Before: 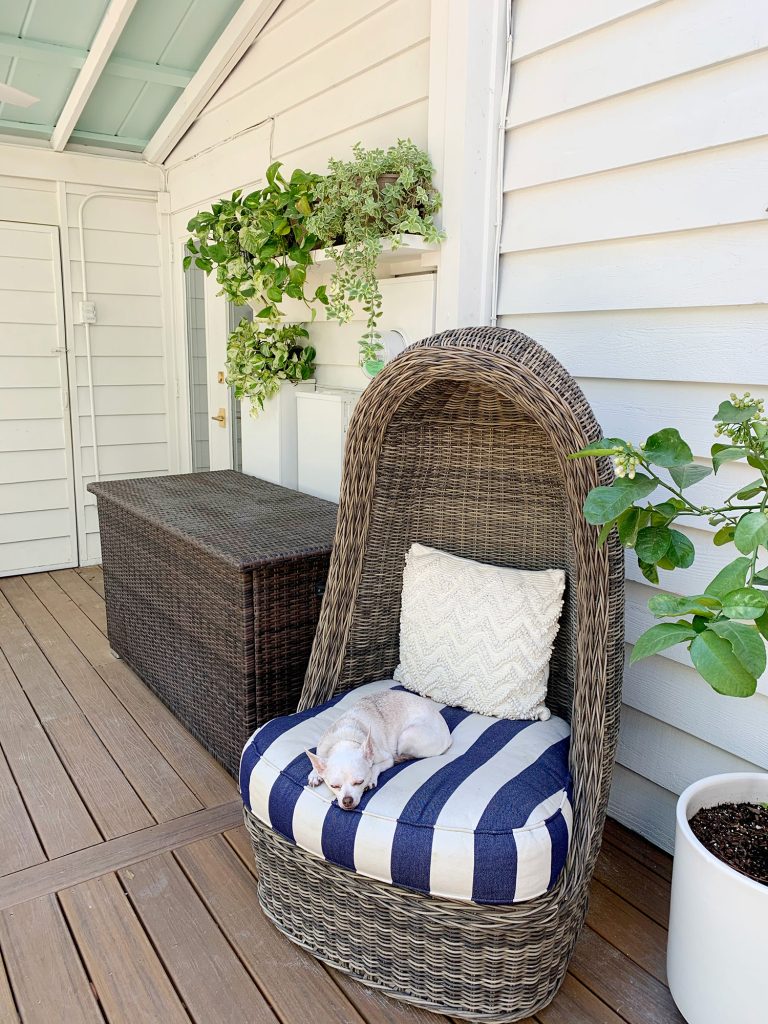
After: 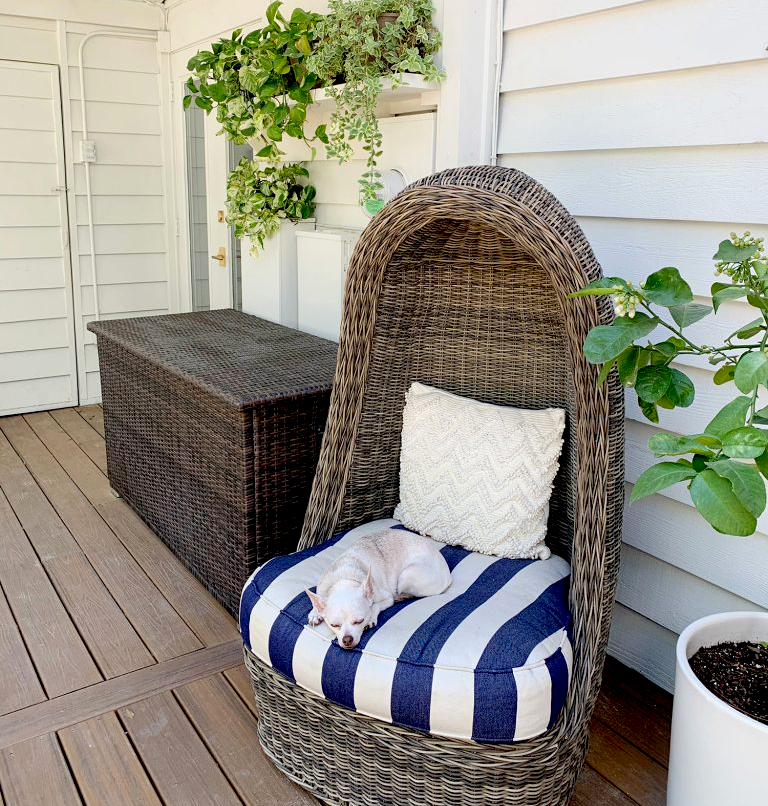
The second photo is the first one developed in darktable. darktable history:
exposure: black level correction 0.016, exposure -0.009 EV, compensate highlight preservation false
crop and rotate: top 15.774%, bottom 5.506%
